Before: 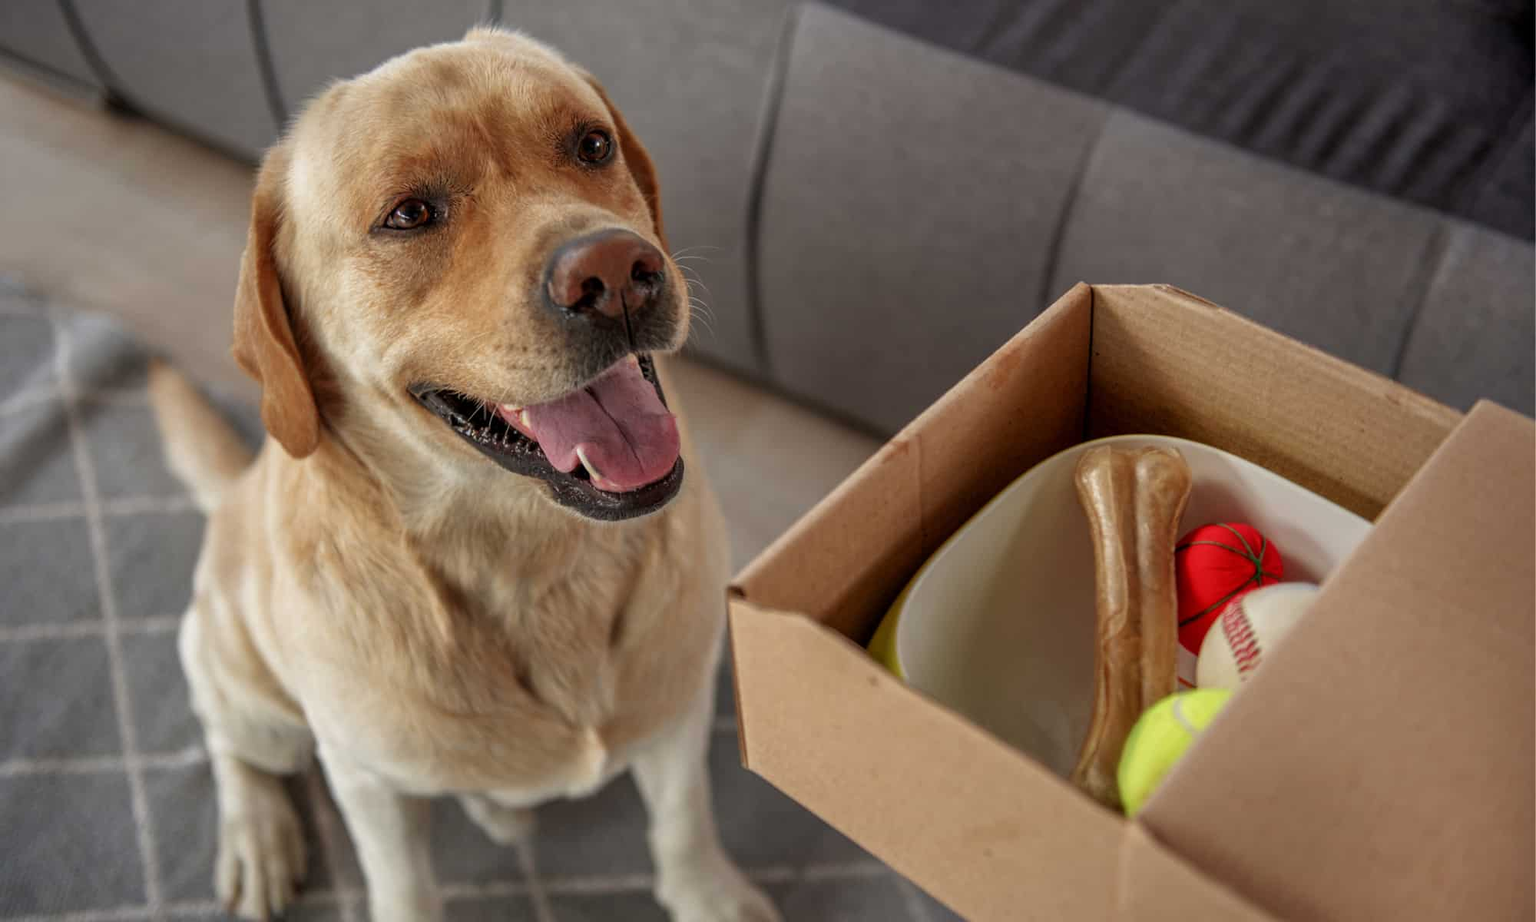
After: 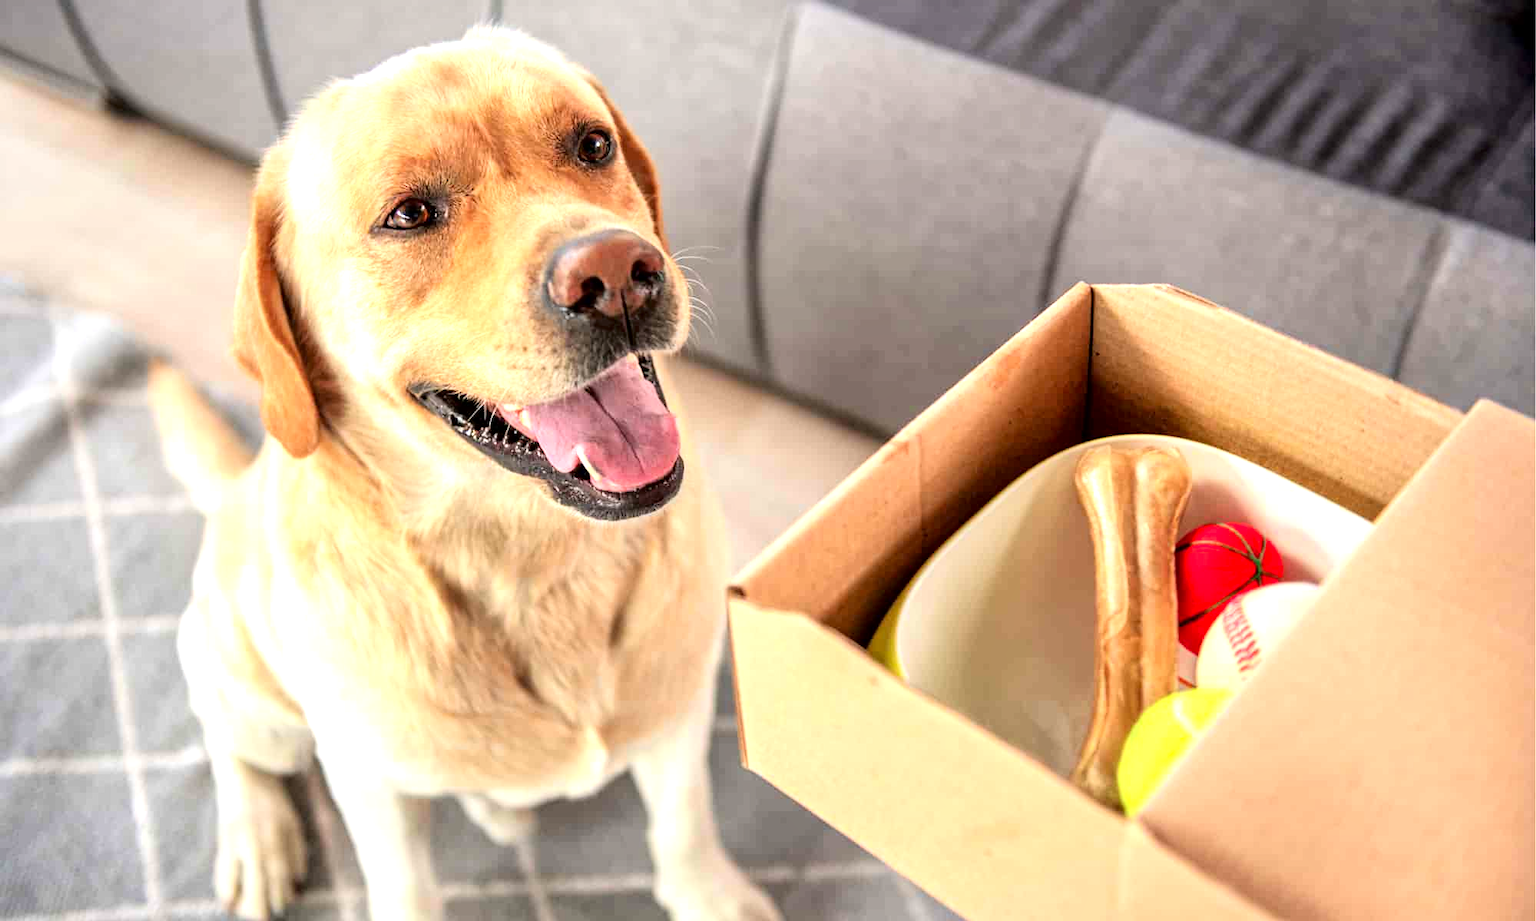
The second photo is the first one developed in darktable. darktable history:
contrast brightness saturation: contrast 0.041, saturation 0.153
exposure: black level correction 0, exposure 1.097 EV, compensate exposure bias true, compensate highlight preservation false
local contrast: mode bilateral grid, contrast 20, coarseness 50, detail 120%, midtone range 0.2
tone curve: curves: ch0 [(0, 0) (0.004, 0.001) (0.133, 0.112) (0.325, 0.362) (0.832, 0.893) (1, 1)], color space Lab, independent channels, preserve colors none
tone equalizer: -8 EV -0.44 EV, -7 EV -0.408 EV, -6 EV -0.32 EV, -5 EV -0.208 EV, -3 EV 0.21 EV, -2 EV 0.342 EV, -1 EV 0.411 EV, +0 EV 0.444 EV
